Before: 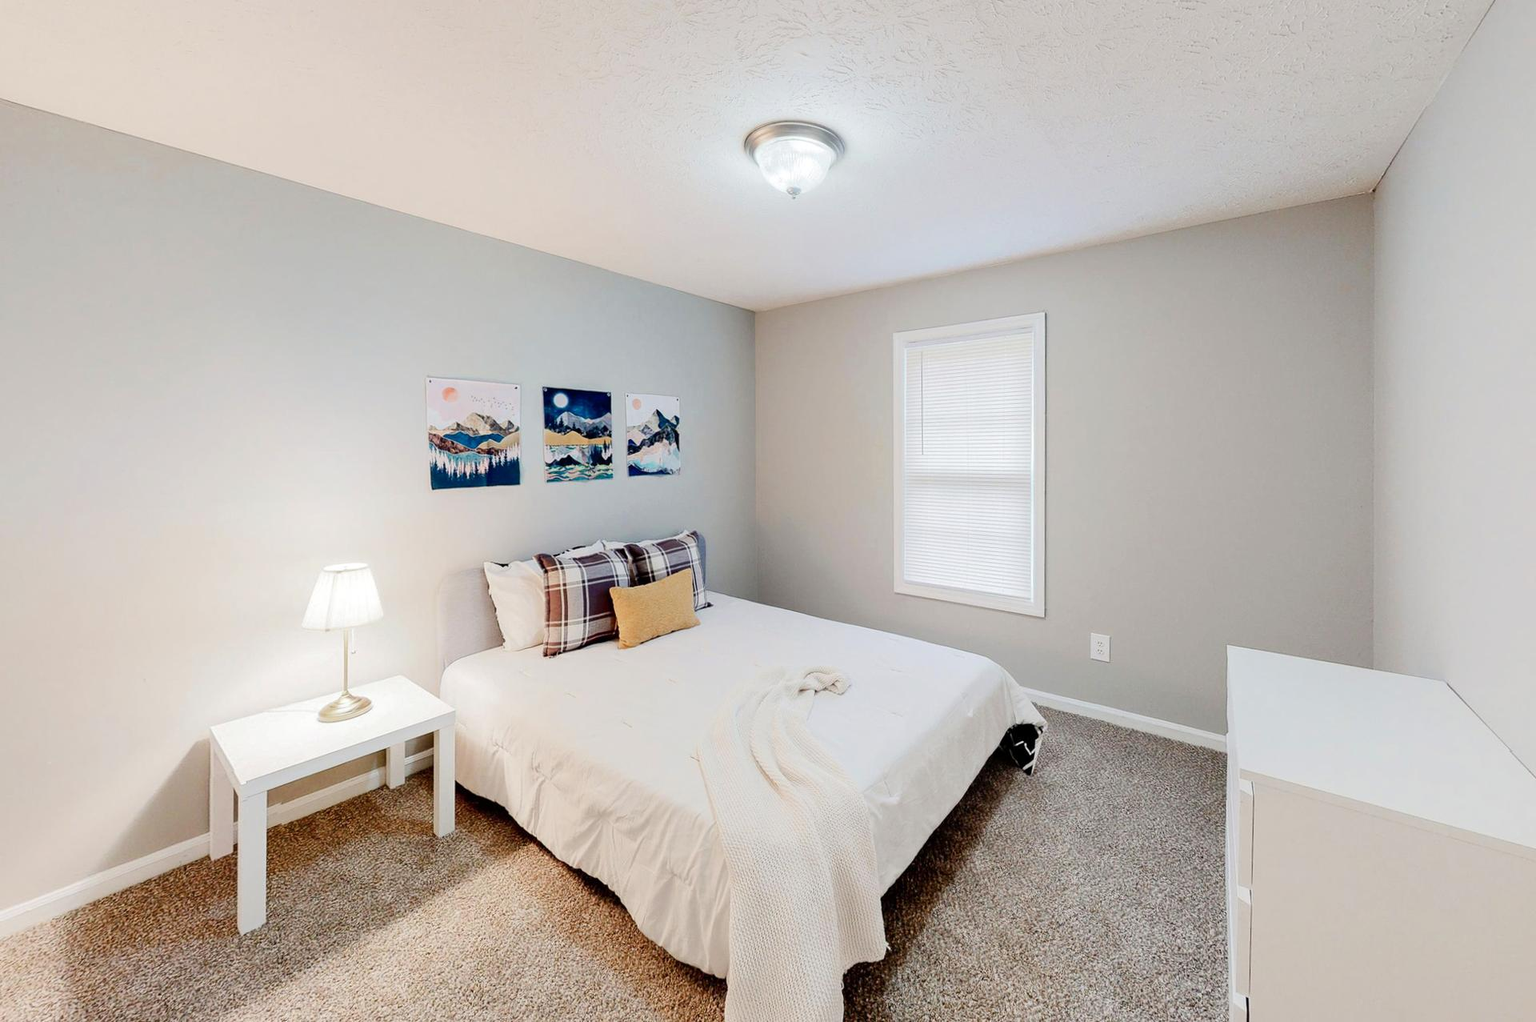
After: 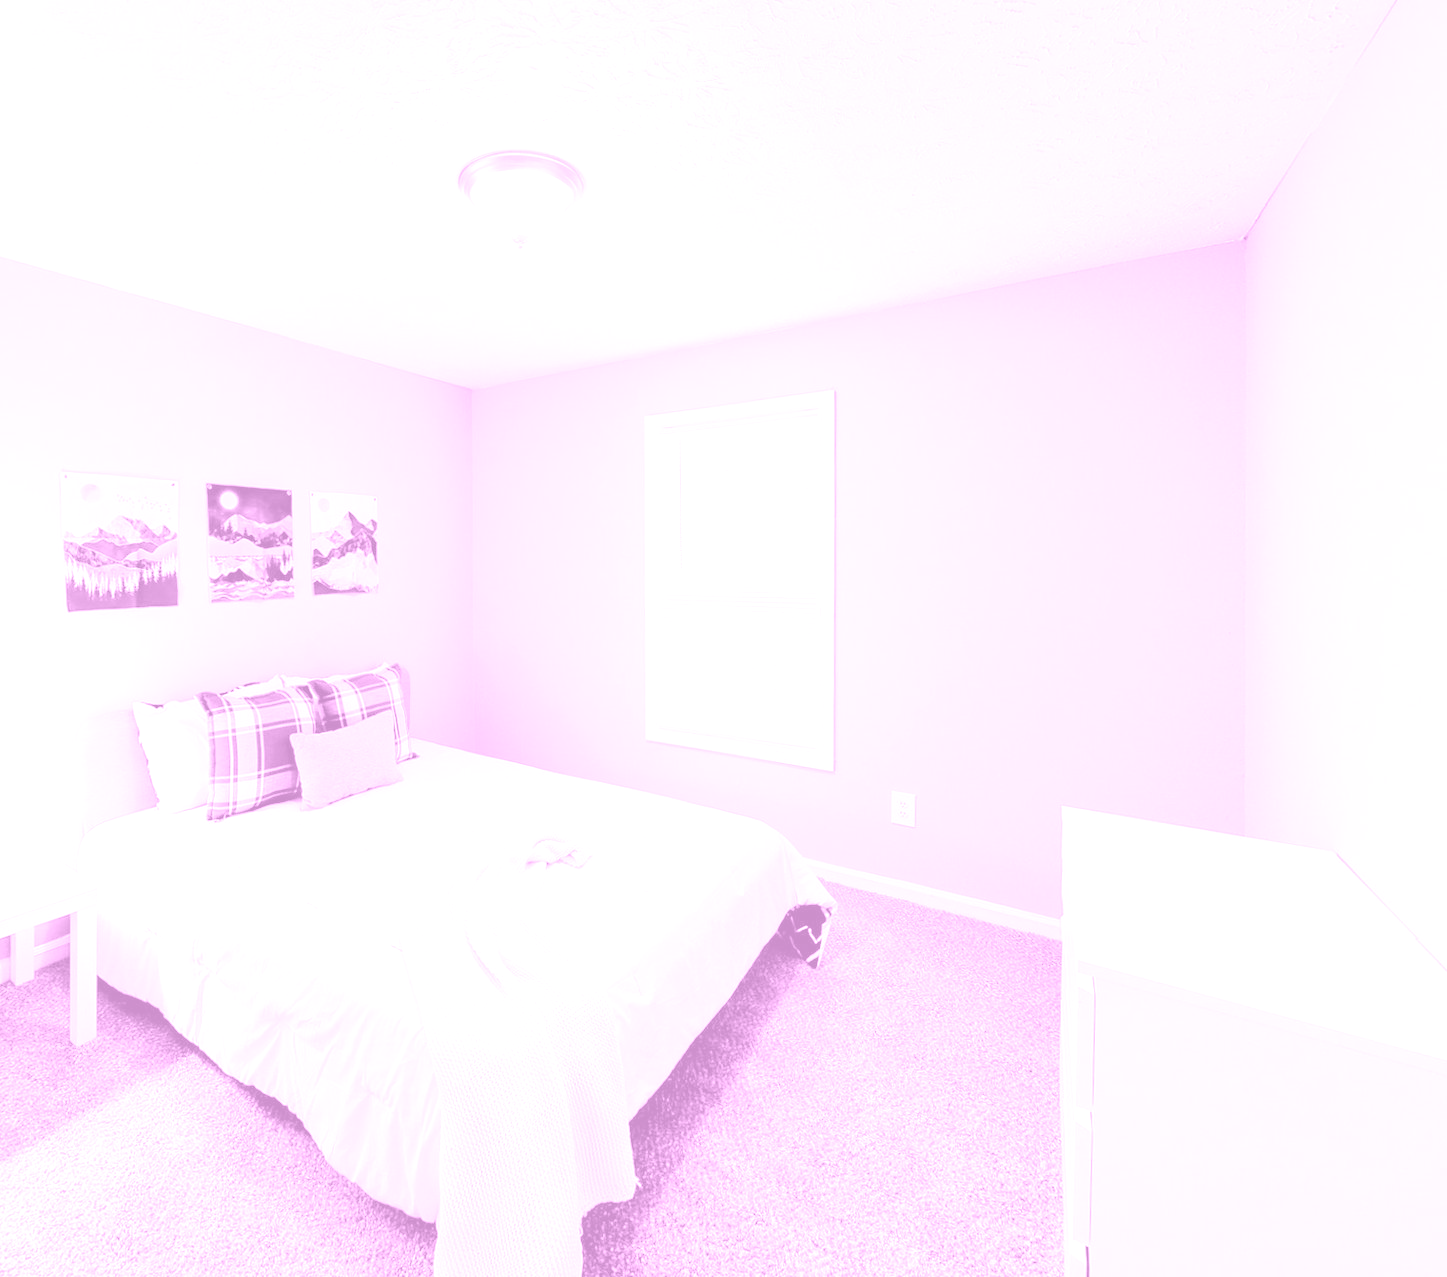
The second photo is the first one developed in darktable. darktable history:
exposure: black level correction 0.001, exposure 1.719 EV, compensate exposure bias true, compensate highlight preservation false
colorize: hue 331.2°, saturation 69%, source mix 30.28%, lightness 69.02%, version 1
crop and rotate: left 24.6%
